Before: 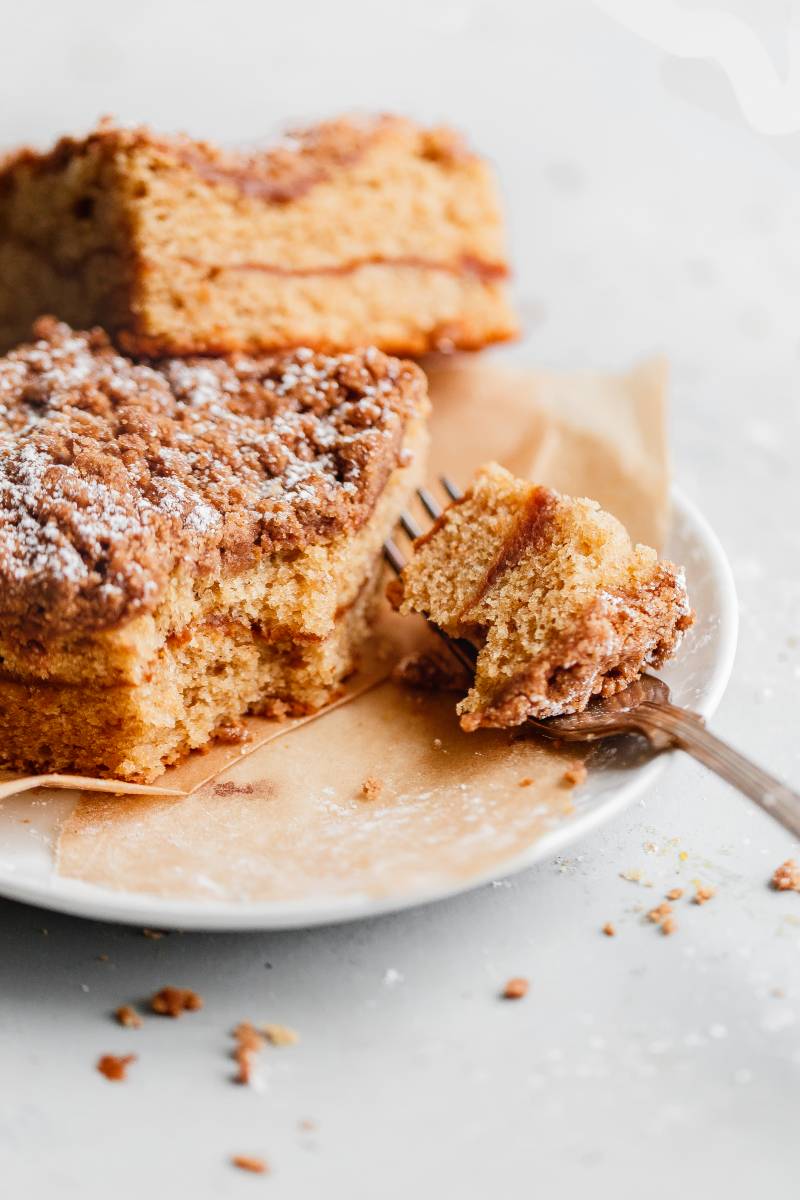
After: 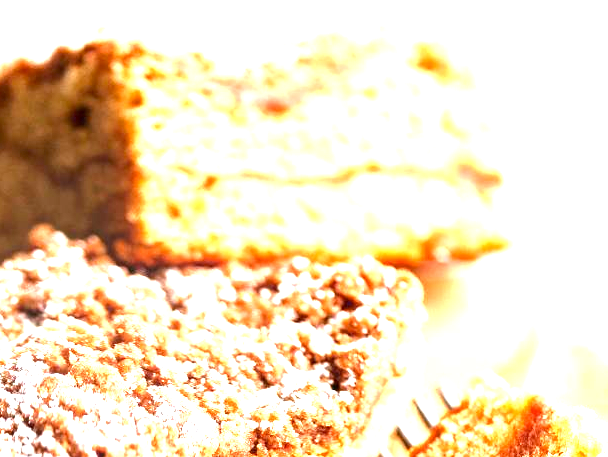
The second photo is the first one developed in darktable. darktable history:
exposure: black level correction 0.001, exposure 1.838 EV, compensate highlight preservation false
crop: left 0.571%, top 7.635%, right 23.412%, bottom 54.249%
